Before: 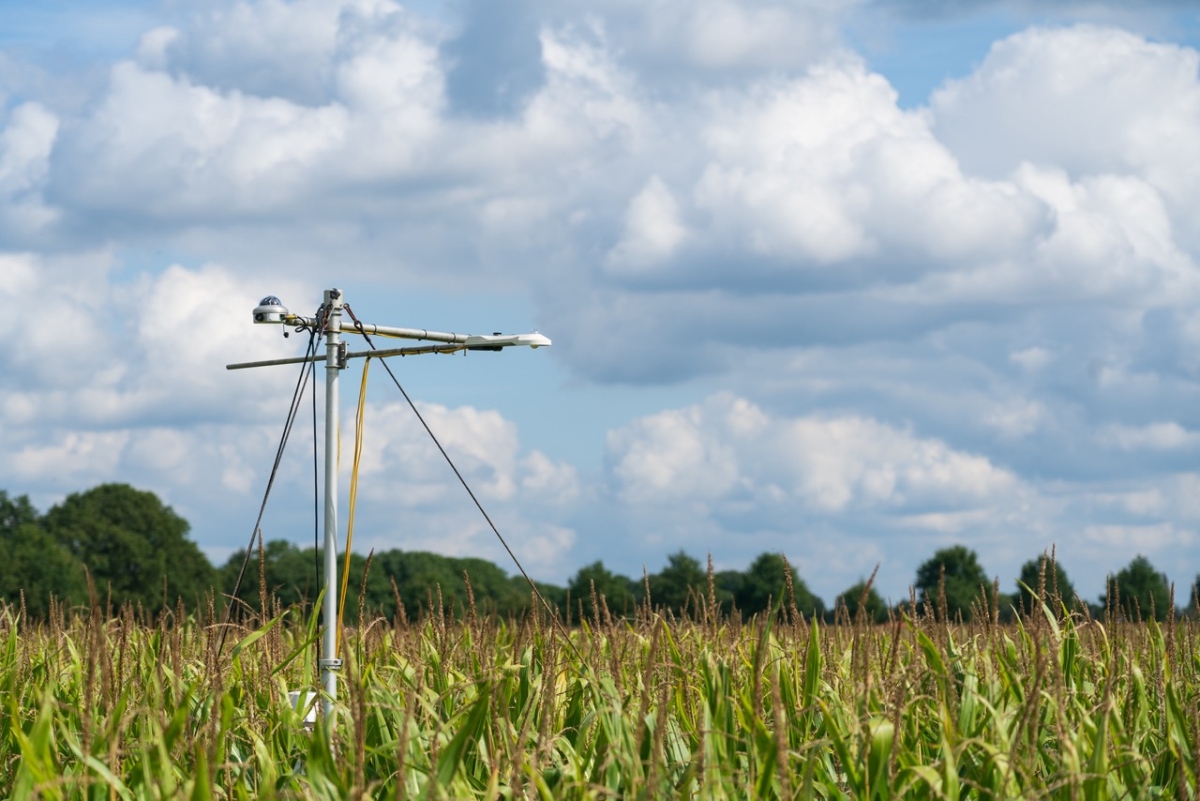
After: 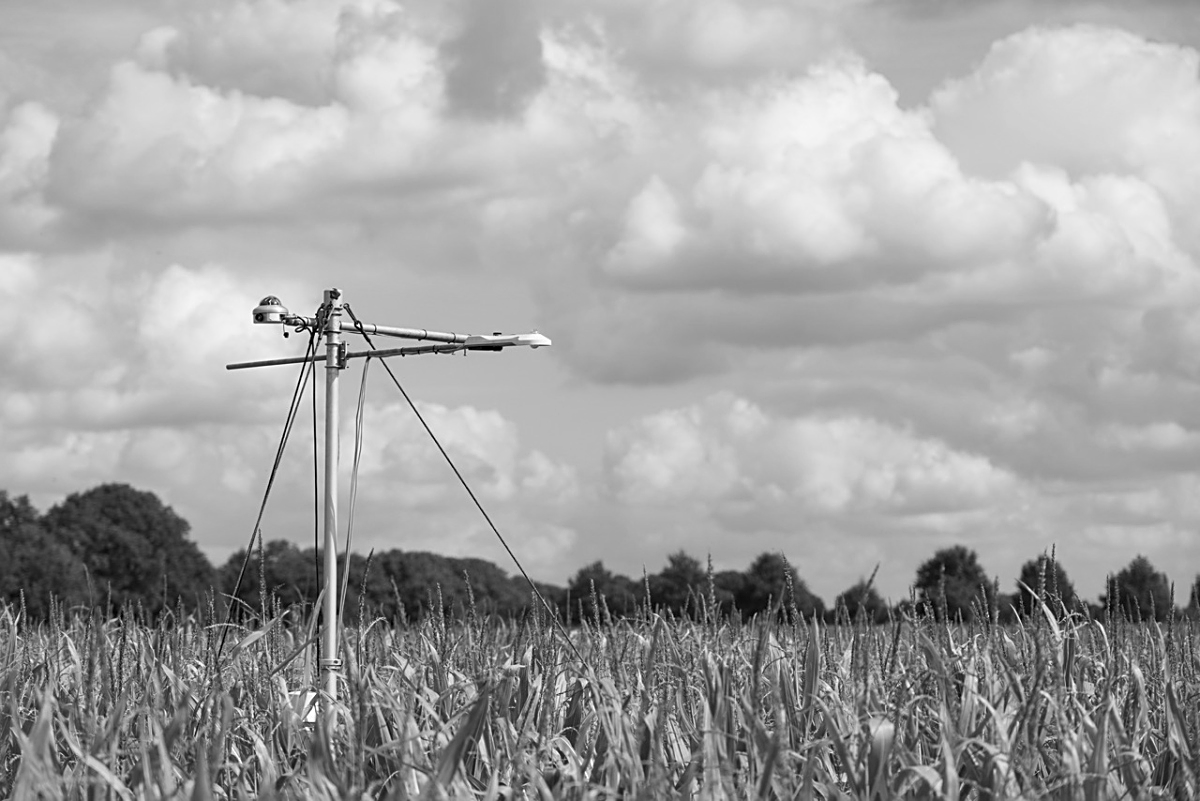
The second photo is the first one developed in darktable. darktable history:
sharpen: on, module defaults
monochrome: on, module defaults
white balance: red 1, blue 1
